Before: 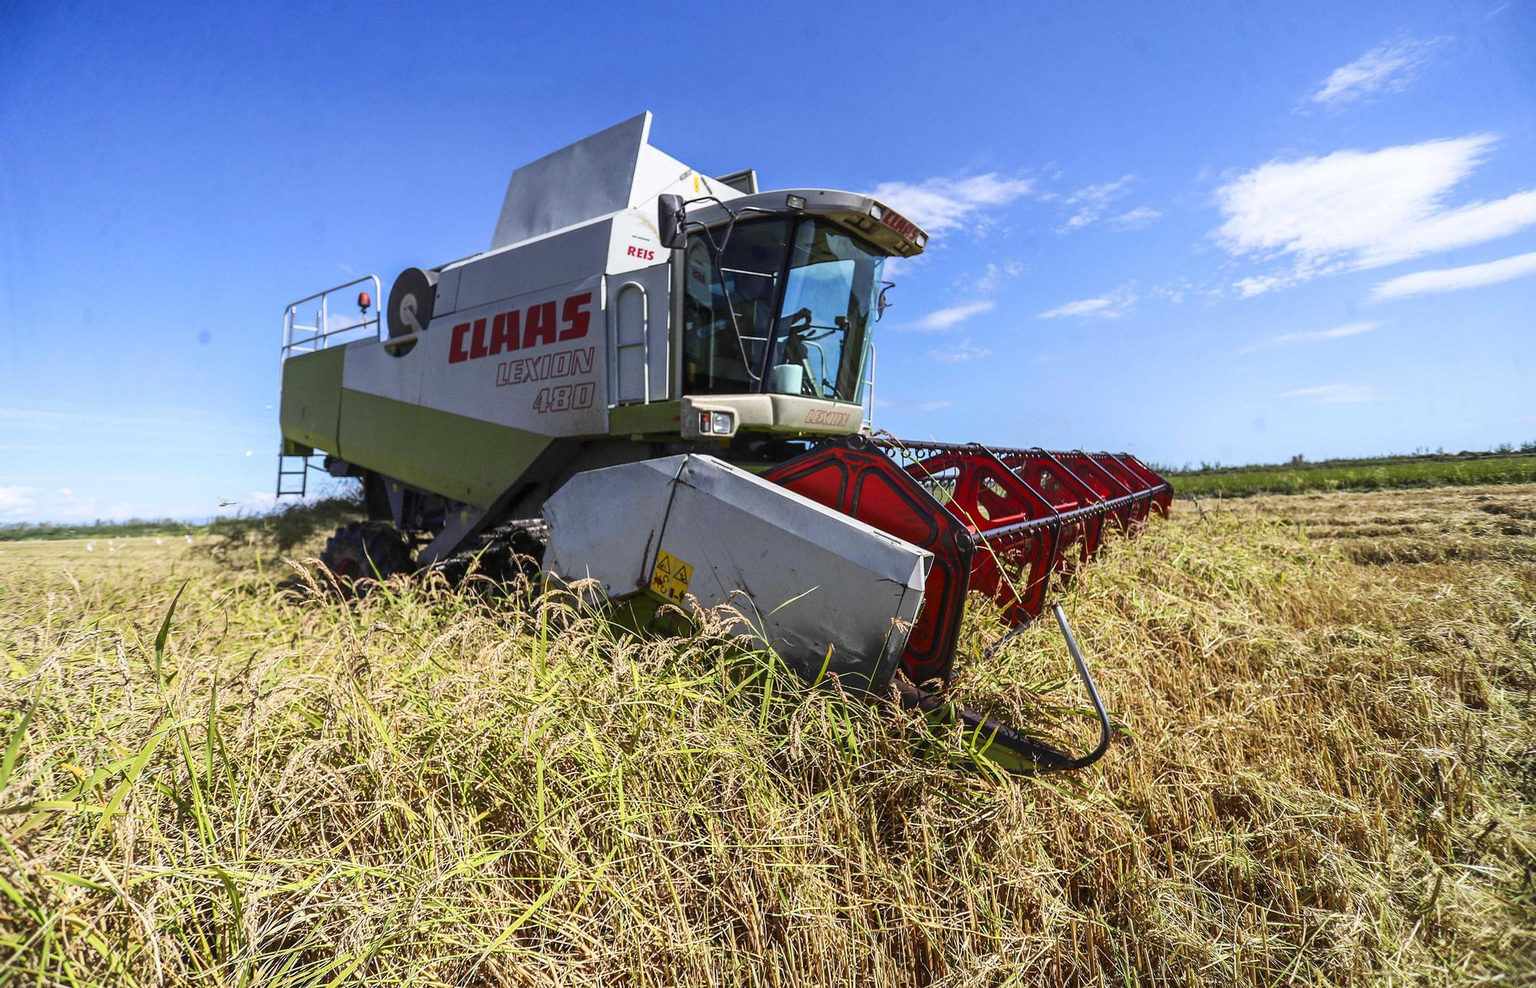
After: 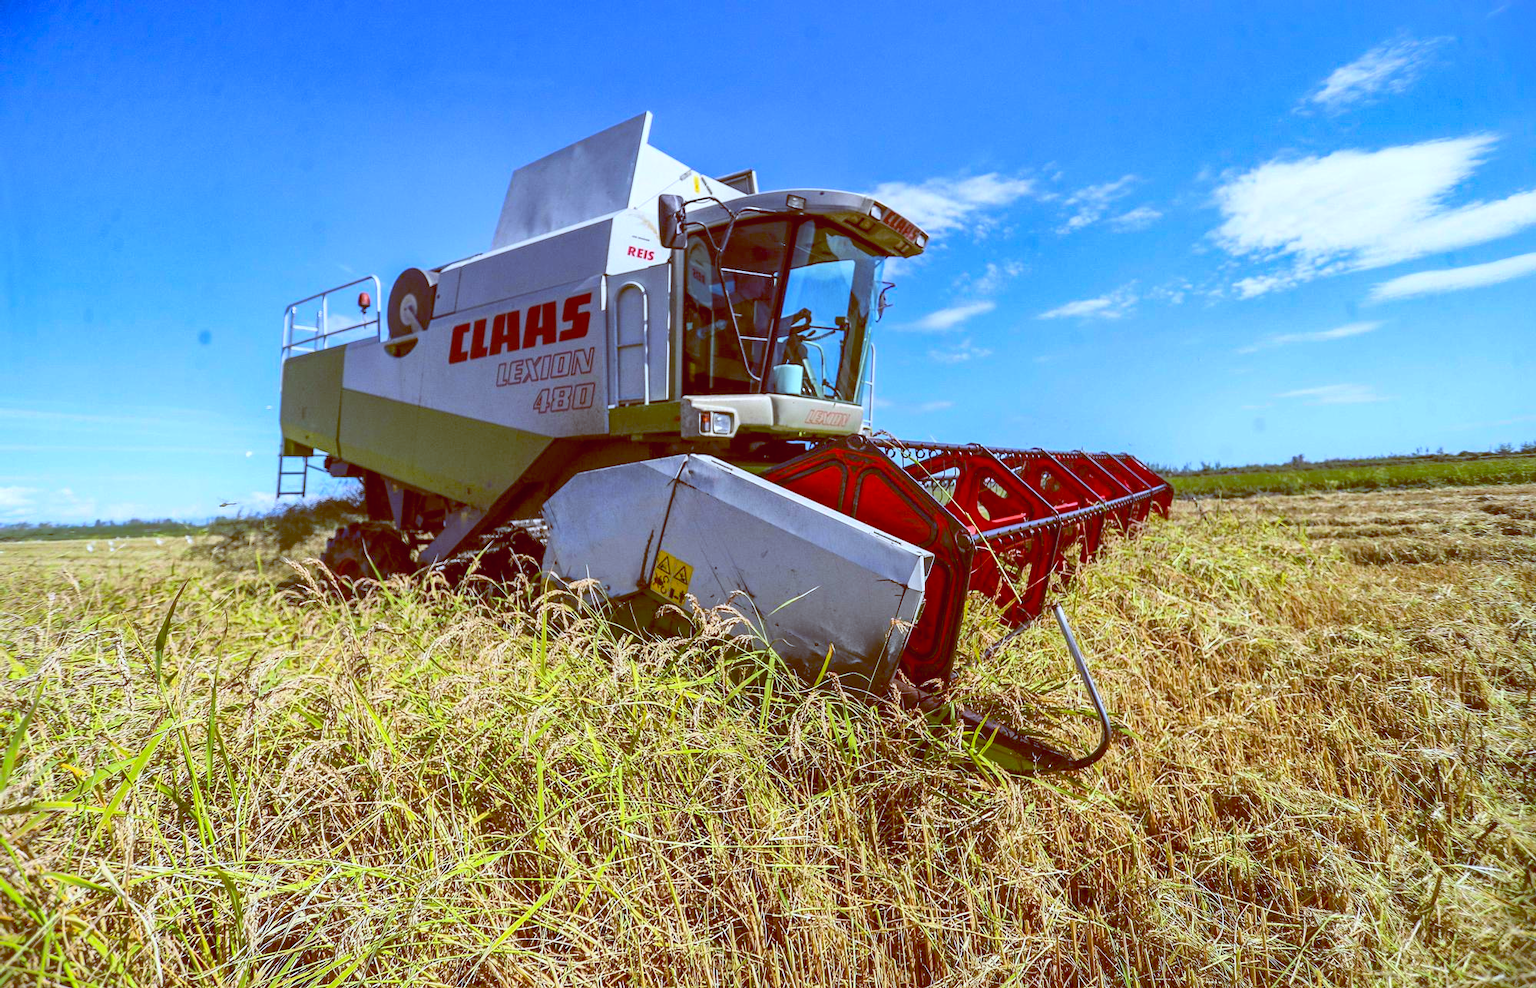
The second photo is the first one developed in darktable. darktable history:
contrast brightness saturation: contrast 0.2, brightness 0.16, saturation 0.22
white balance: red 0.967, blue 1.049
color balance: lift [1, 1.015, 1.004, 0.985], gamma [1, 0.958, 0.971, 1.042], gain [1, 0.956, 0.977, 1.044]
shadows and highlights: highlights -60
